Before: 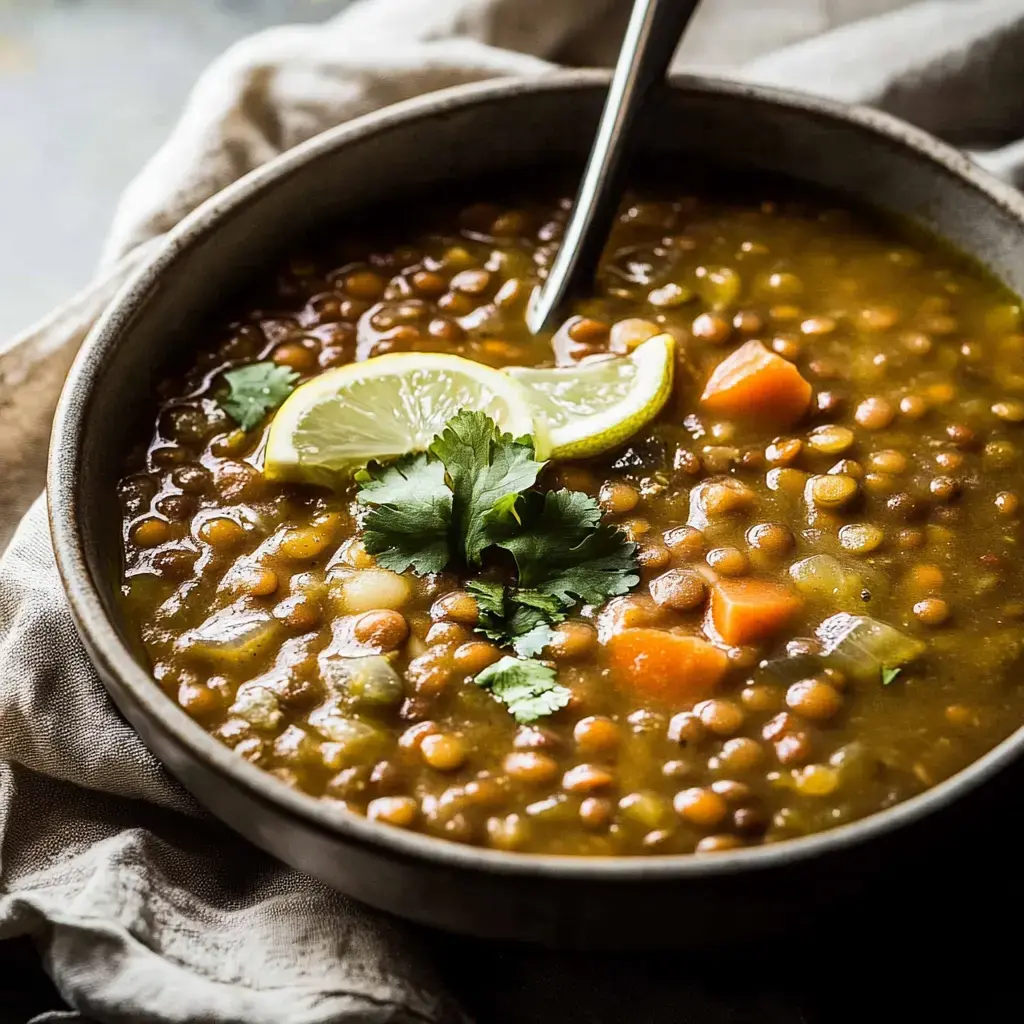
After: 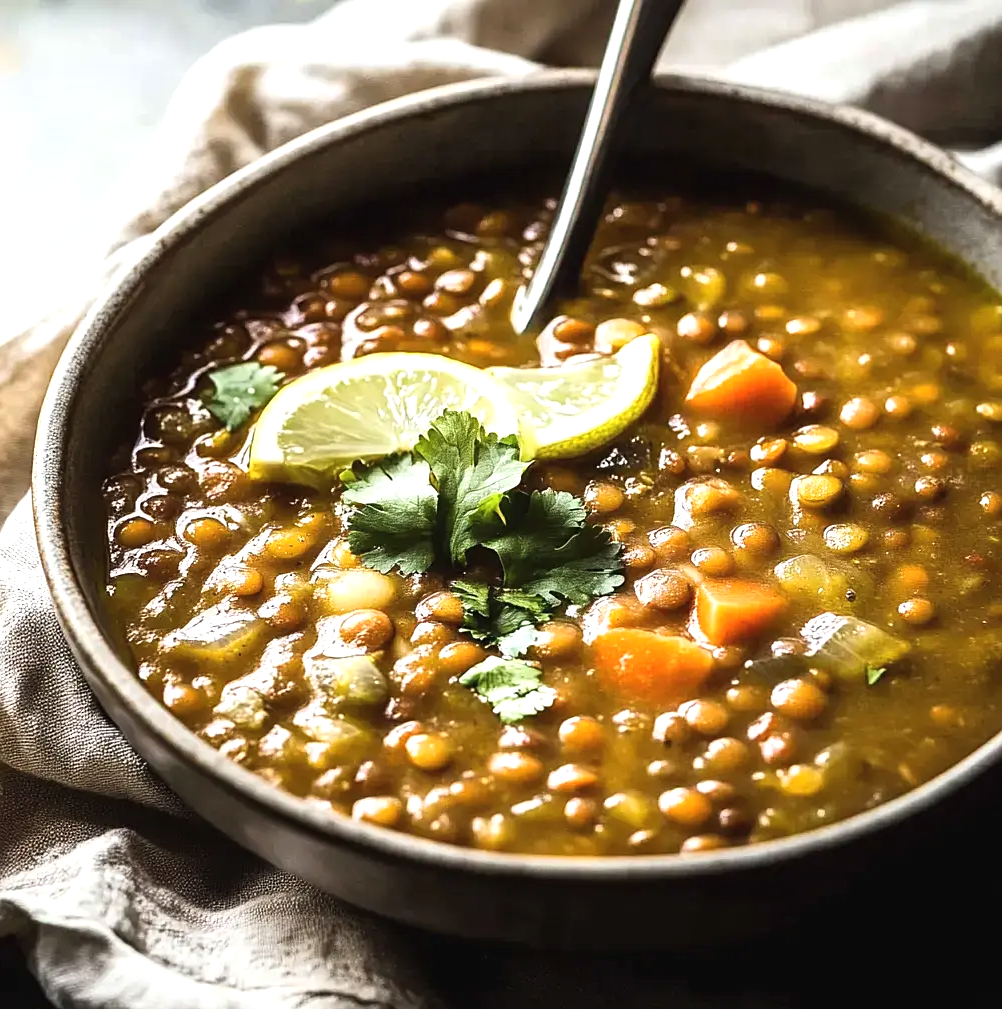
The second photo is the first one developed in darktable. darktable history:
sharpen: amount 0.205
exposure: black level correction -0.002, exposure 0.546 EV, compensate highlight preservation false
crop and rotate: left 1.47%, right 0.592%, bottom 1.435%
